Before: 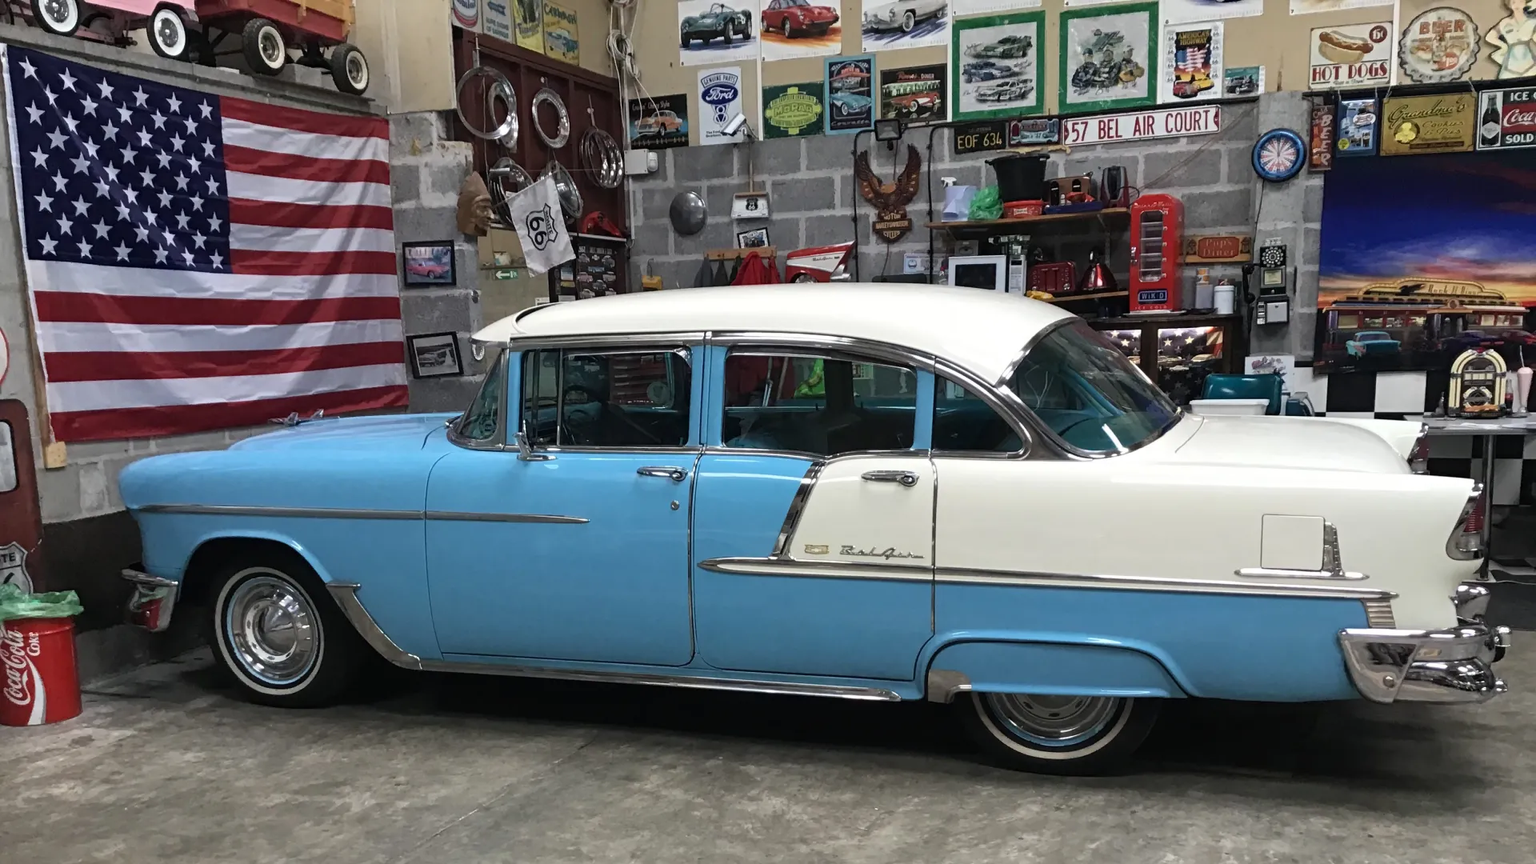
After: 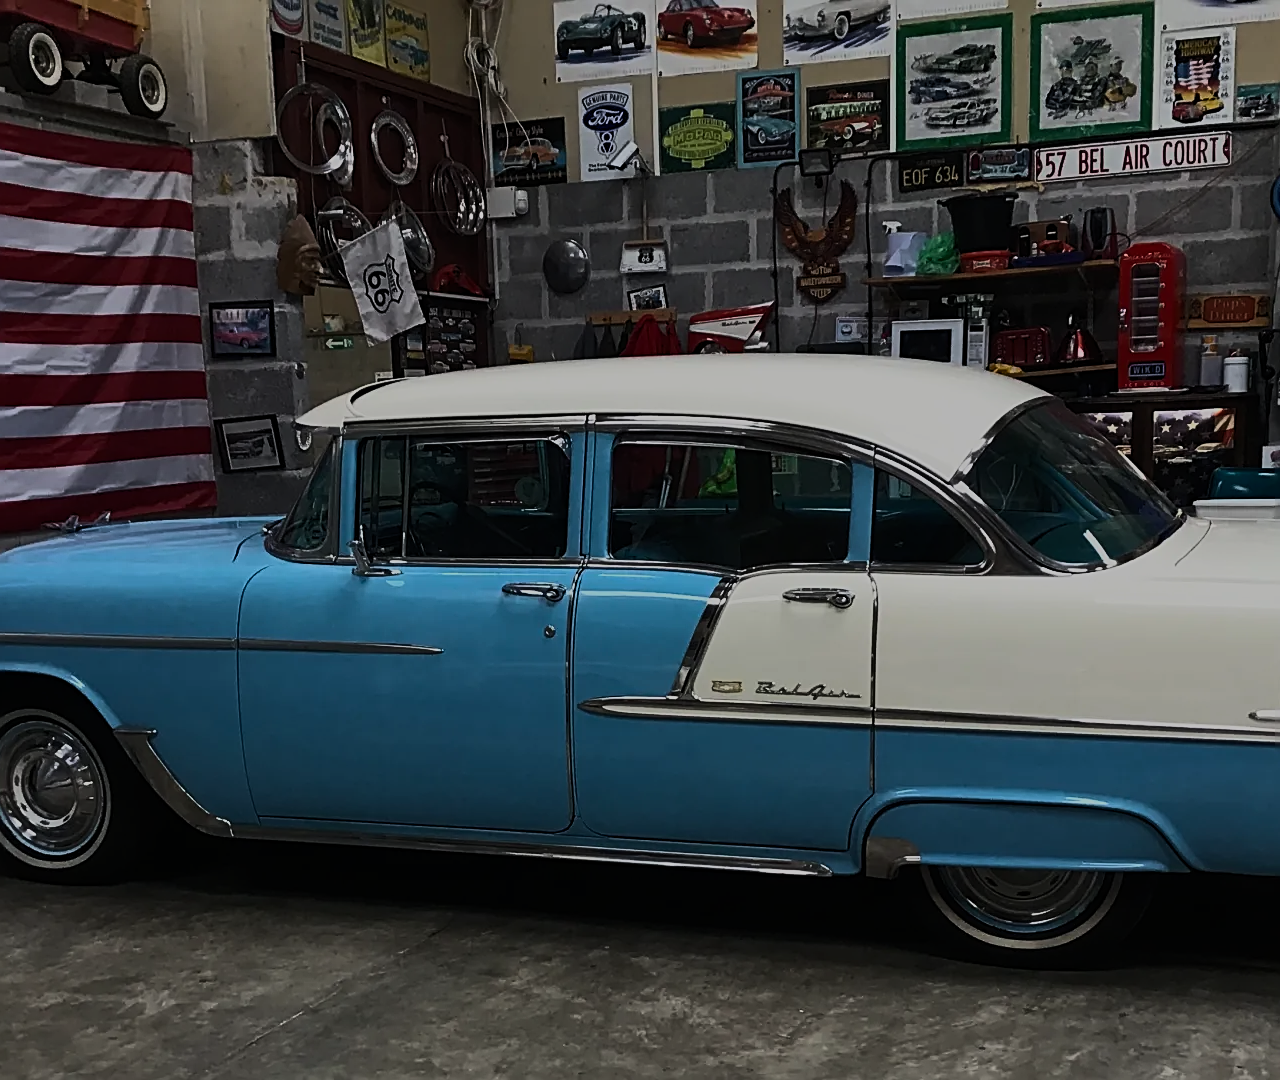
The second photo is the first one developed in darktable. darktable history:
tone equalizer: -8 EV 0.001 EV, -7 EV -0.001 EV, -6 EV 0.002 EV, -5 EV -0.031 EV, -4 EV -0.153 EV, -3 EV -0.144 EV, -2 EV 0.237 EV, -1 EV 0.723 EV, +0 EV 0.471 EV, edges refinement/feathering 500, mask exposure compensation -1.57 EV, preserve details no
crop: left 15.363%, right 17.932%
exposure: exposure 0.135 EV, compensate highlight preservation false
sharpen: amount 0.733
color balance rgb: linear chroma grading › mid-tones 7.326%, perceptual saturation grading › global saturation 25.023%, perceptual brilliance grading › global brilliance -48.161%
base curve: curves: ch0 [(0, 0) (0.032, 0.025) (0.121, 0.166) (0.206, 0.329) (0.605, 0.79) (1, 1)]
